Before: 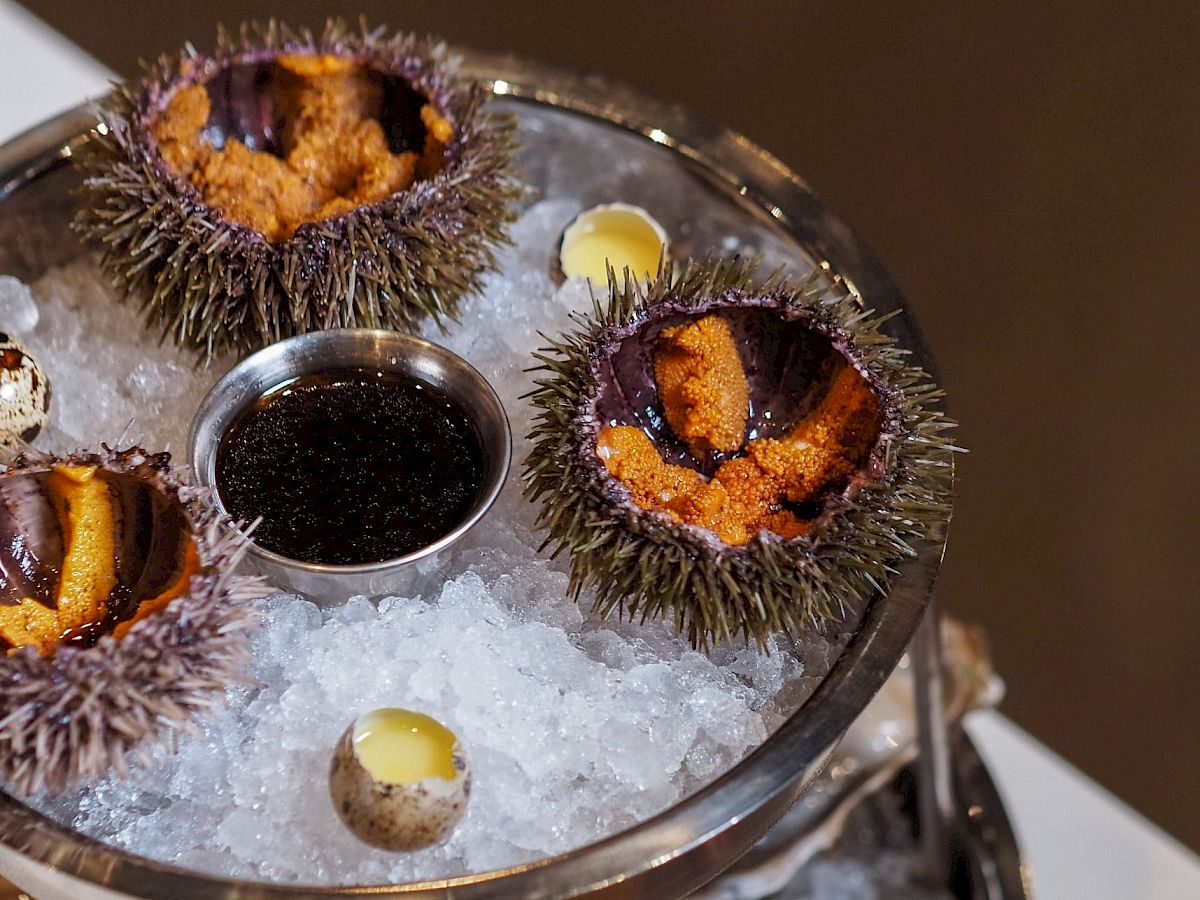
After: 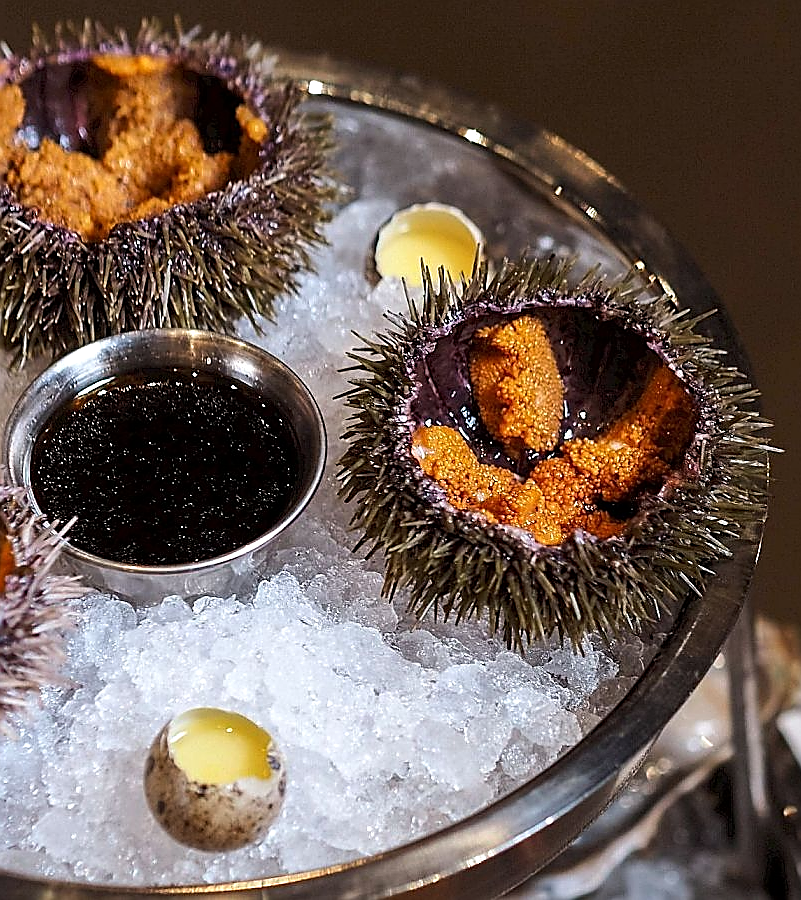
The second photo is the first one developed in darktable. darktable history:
crop: left 15.429%, right 17.798%
tone equalizer: -8 EV -0.456 EV, -7 EV -0.396 EV, -6 EV -0.361 EV, -5 EV -0.229 EV, -3 EV 0.241 EV, -2 EV 0.311 EV, -1 EV 0.399 EV, +0 EV 0.413 EV, edges refinement/feathering 500, mask exposure compensation -1.57 EV, preserve details no
sharpen: radius 1.402, amount 1.241, threshold 0.6
